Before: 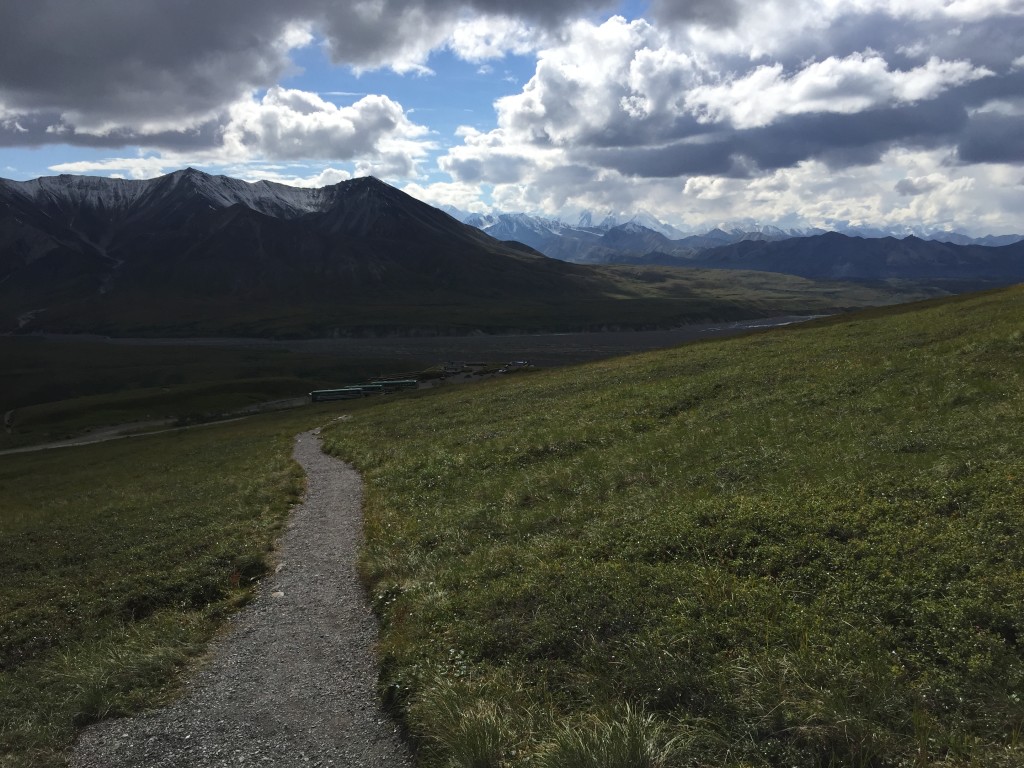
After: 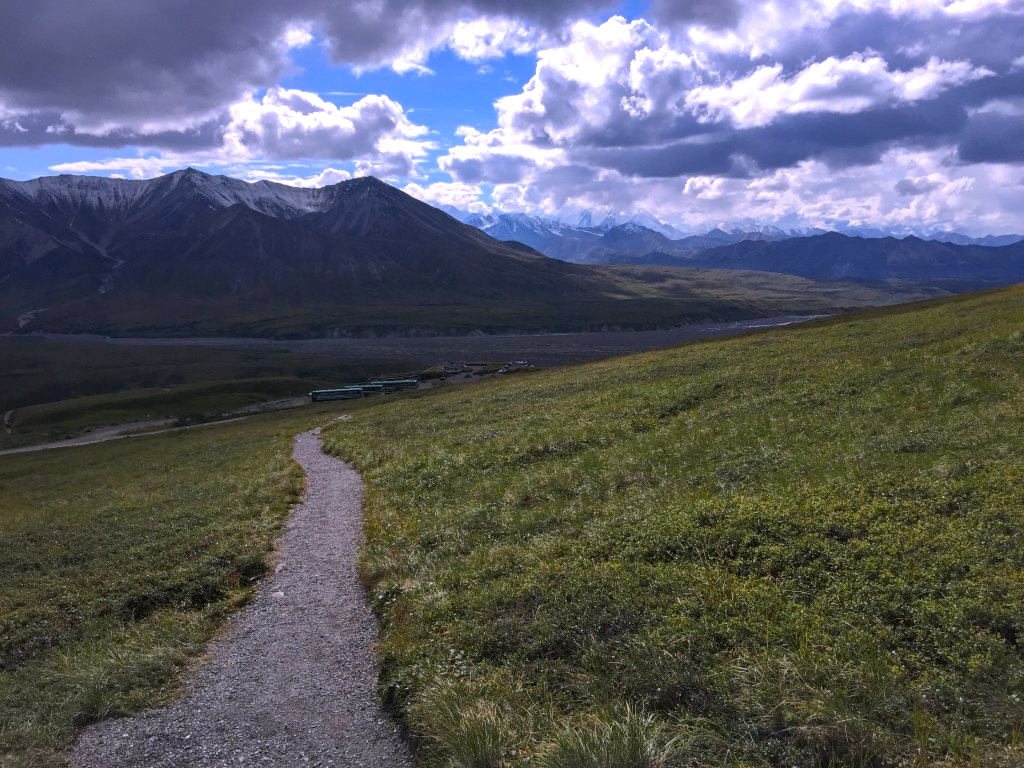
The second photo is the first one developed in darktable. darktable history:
color balance rgb: perceptual saturation grading › global saturation 25%, global vibrance 20%
local contrast: detail 130%
shadows and highlights: on, module defaults
white balance: red 1.042, blue 1.17
